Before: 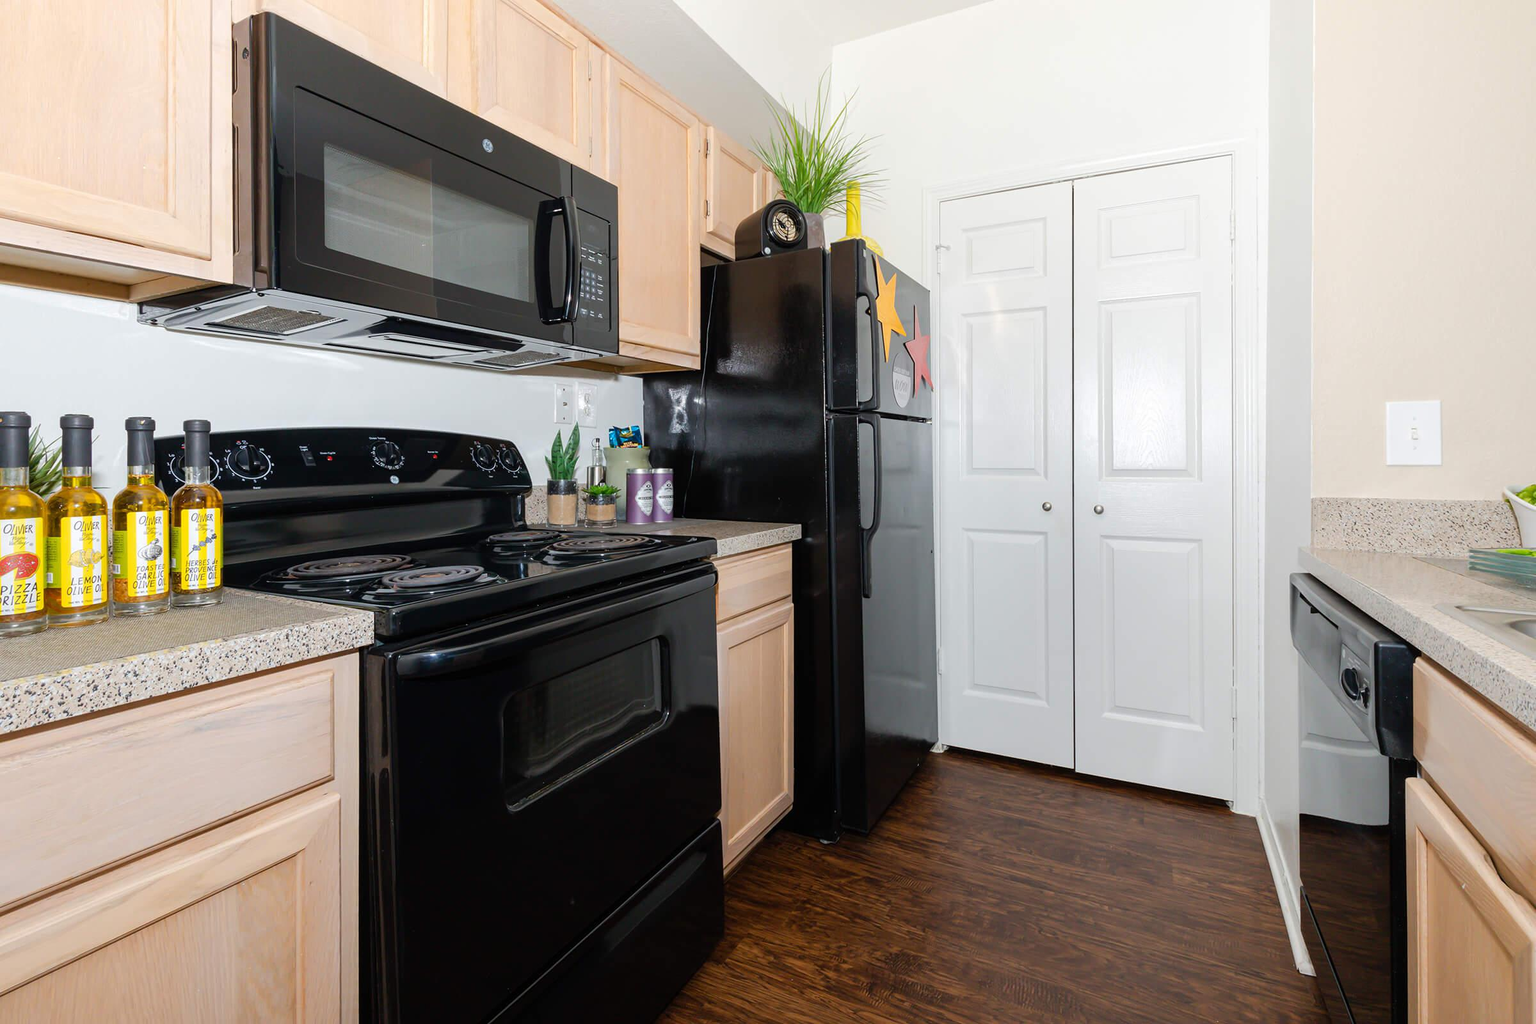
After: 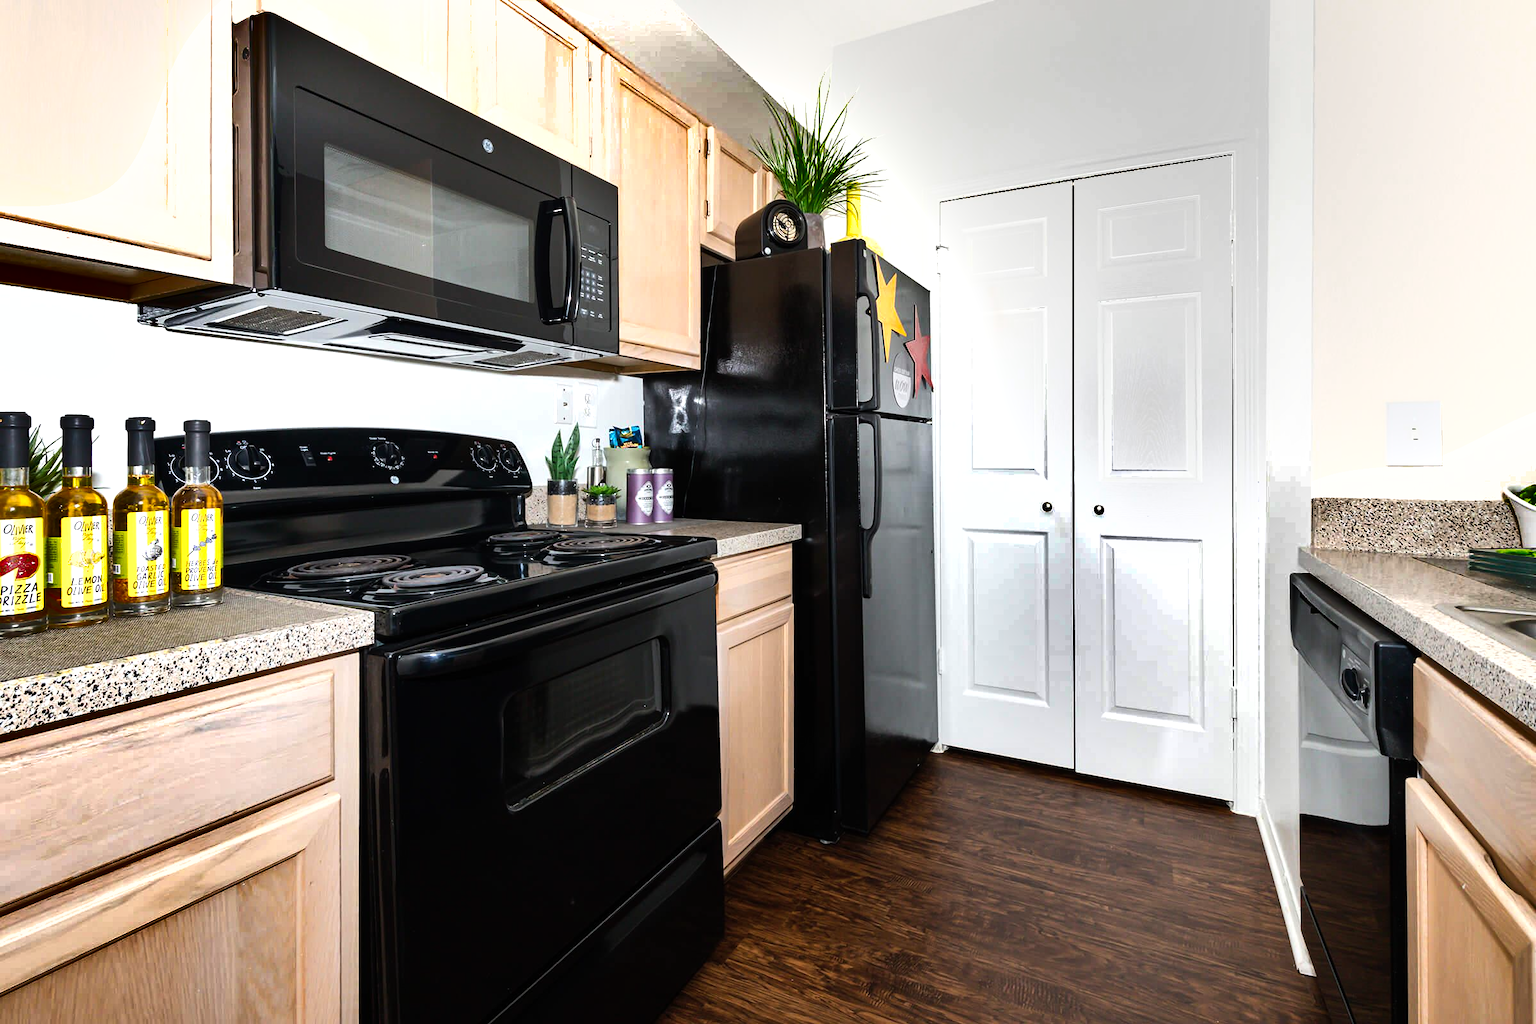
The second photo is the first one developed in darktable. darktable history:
shadows and highlights: shadows 24.5, highlights -78.15, soften with gaussian
tone equalizer: -8 EV -0.75 EV, -7 EV -0.7 EV, -6 EV -0.6 EV, -5 EV -0.4 EV, -3 EV 0.4 EV, -2 EV 0.6 EV, -1 EV 0.7 EV, +0 EV 0.75 EV, edges refinement/feathering 500, mask exposure compensation -1.57 EV, preserve details no
